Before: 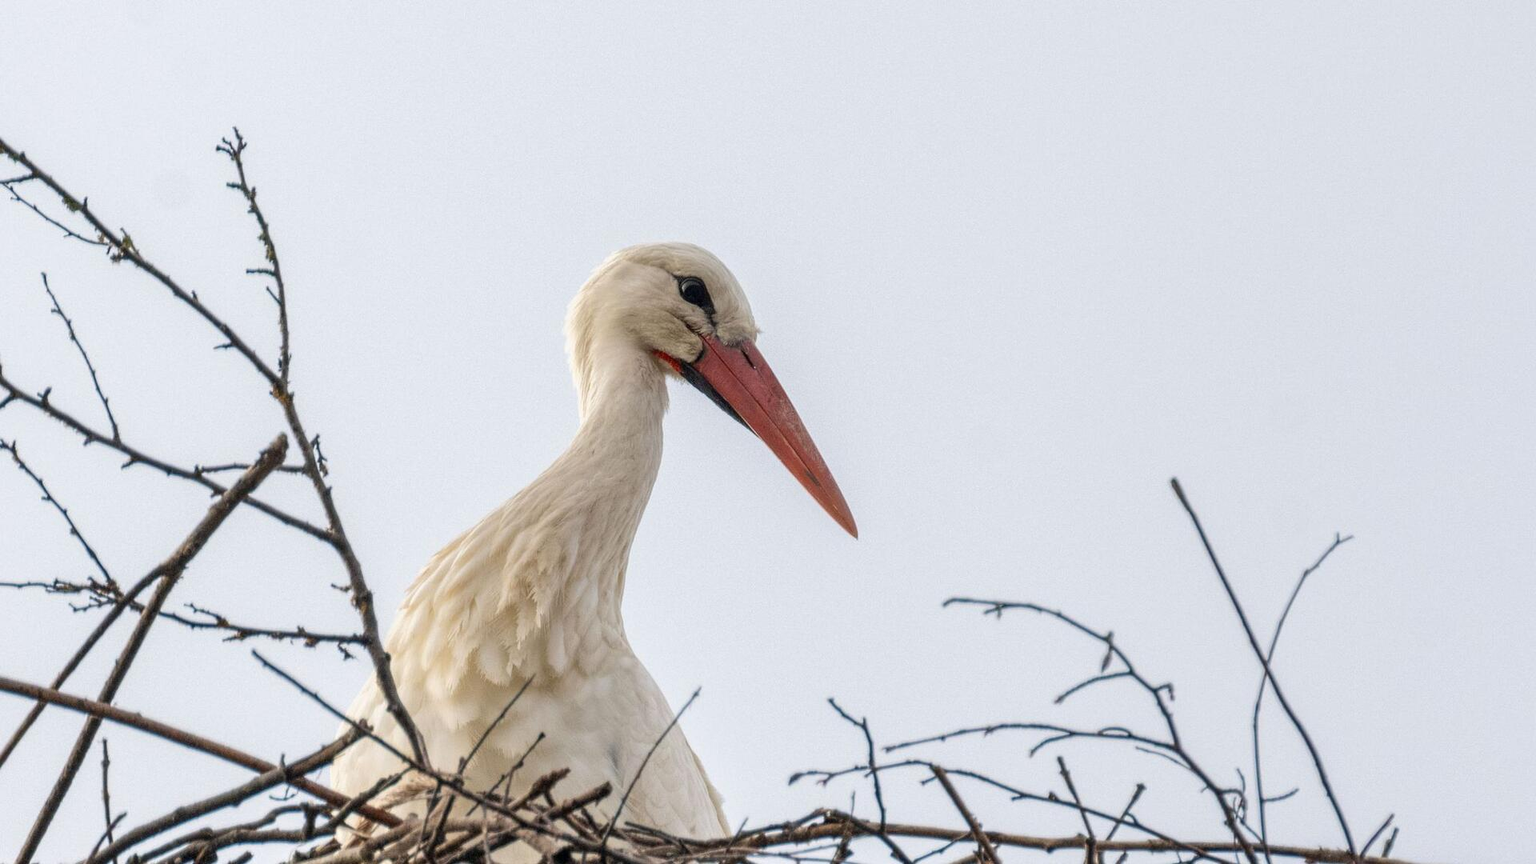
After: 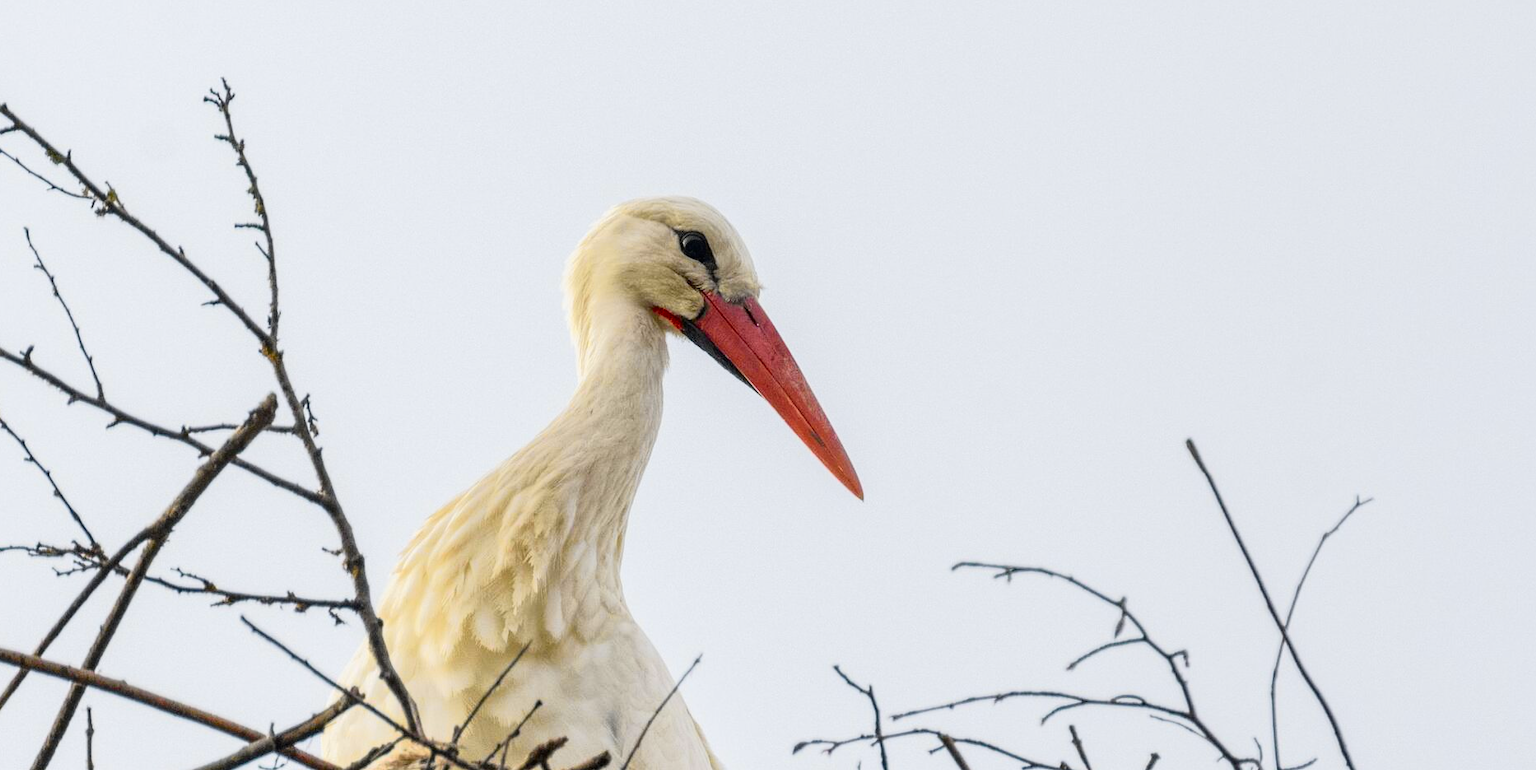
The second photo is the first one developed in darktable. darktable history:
crop: left 1.233%, top 6.097%, right 1.532%, bottom 7.182%
tone curve: curves: ch0 [(0, 0.006) (0.037, 0.022) (0.123, 0.105) (0.19, 0.173) (0.277, 0.279) (0.474, 0.517) (0.597, 0.662) (0.687, 0.774) (0.855, 0.891) (1, 0.982)]; ch1 [(0, 0) (0.243, 0.245) (0.422, 0.415) (0.493, 0.495) (0.508, 0.503) (0.544, 0.552) (0.557, 0.582) (0.626, 0.672) (0.694, 0.732) (1, 1)]; ch2 [(0, 0) (0.249, 0.216) (0.356, 0.329) (0.424, 0.442) (0.476, 0.483) (0.498, 0.5) (0.517, 0.519) (0.532, 0.539) (0.562, 0.596) (0.614, 0.662) (0.706, 0.757) (0.808, 0.809) (0.991, 0.968)], color space Lab, independent channels, preserve colors none
color balance rgb: perceptual saturation grading › global saturation 9.574%
